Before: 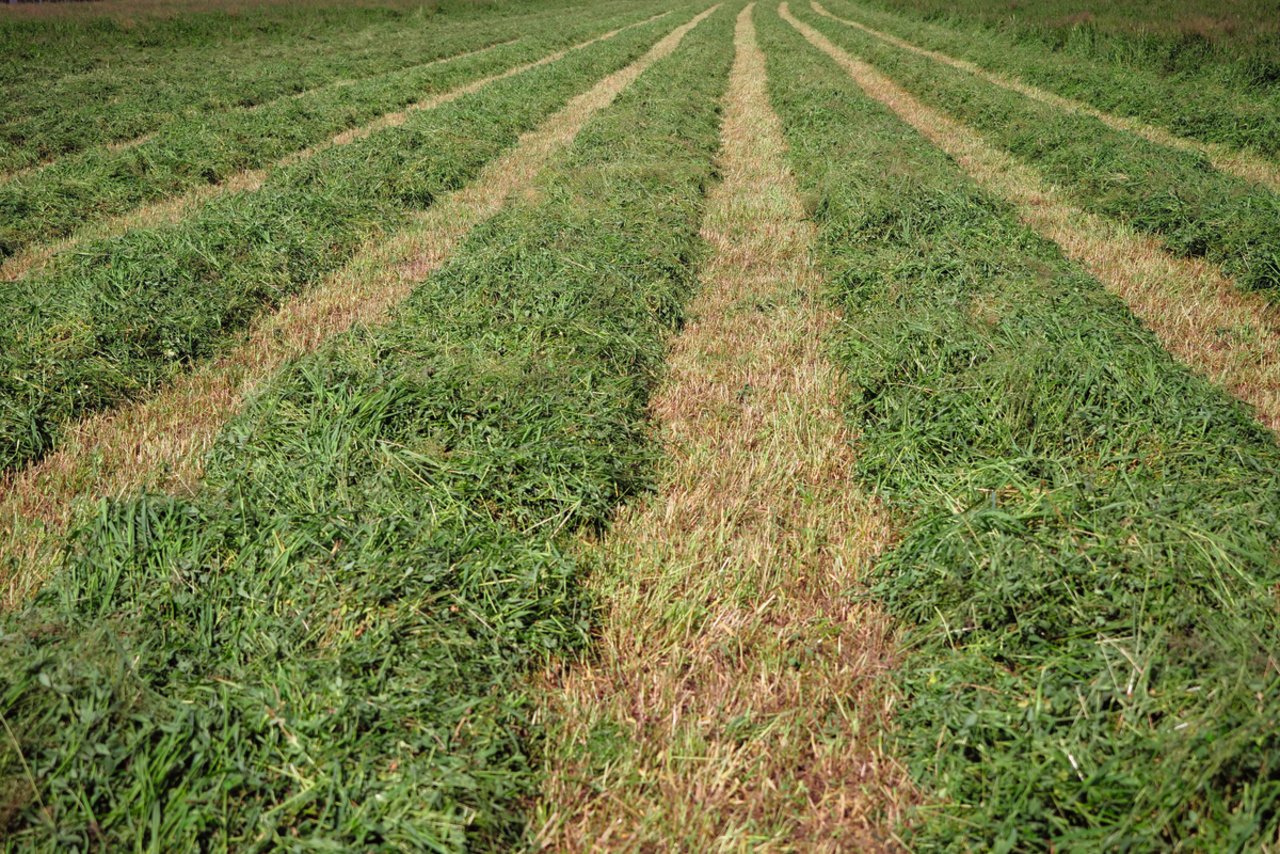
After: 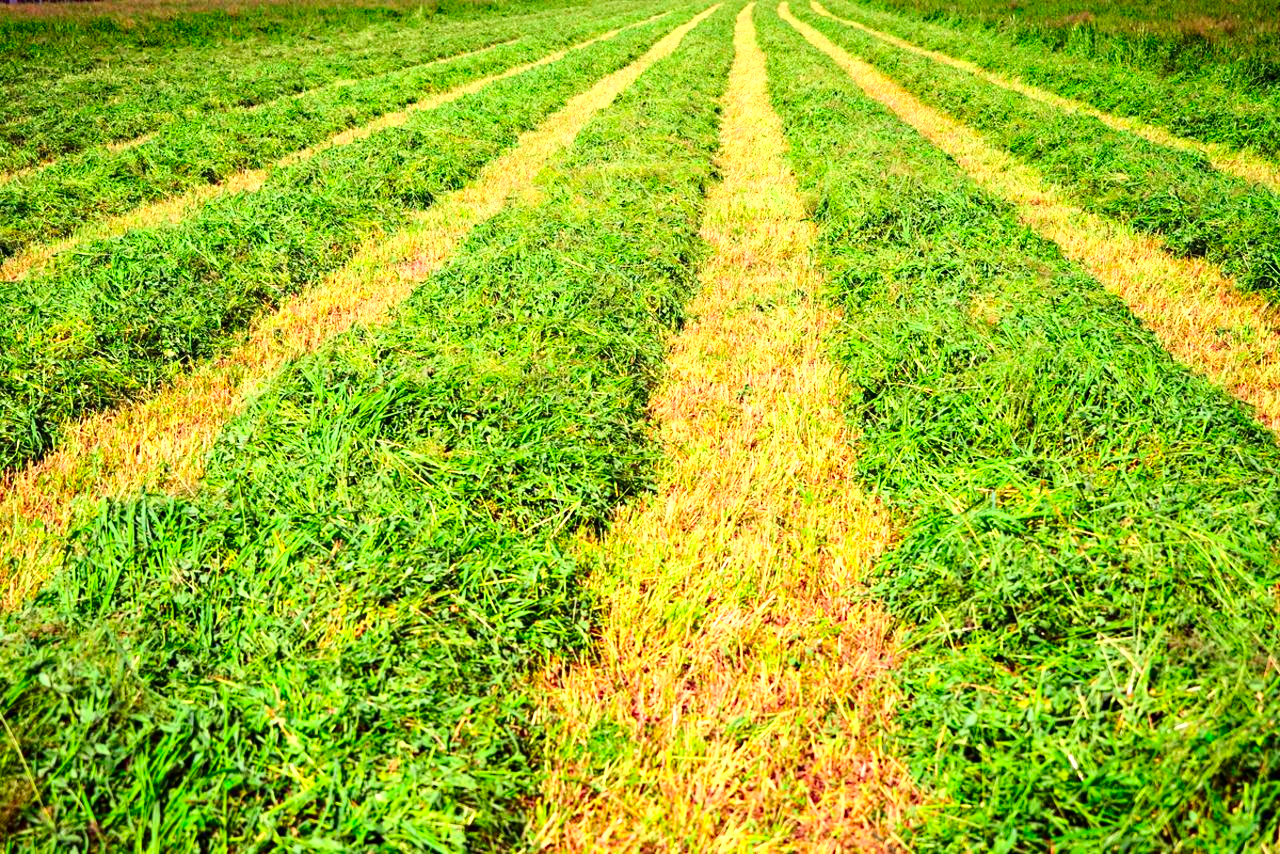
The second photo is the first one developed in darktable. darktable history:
haze removal: compatibility mode true, adaptive false
exposure: exposure 1 EV, compensate exposure bias true, compensate highlight preservation false
local contrast: highlights 103%, shadows 98%, detail 119%, midtone range 0.2
contrast brightness saturation: contrast 0.262, brightness 0.023, saturation 0.878
